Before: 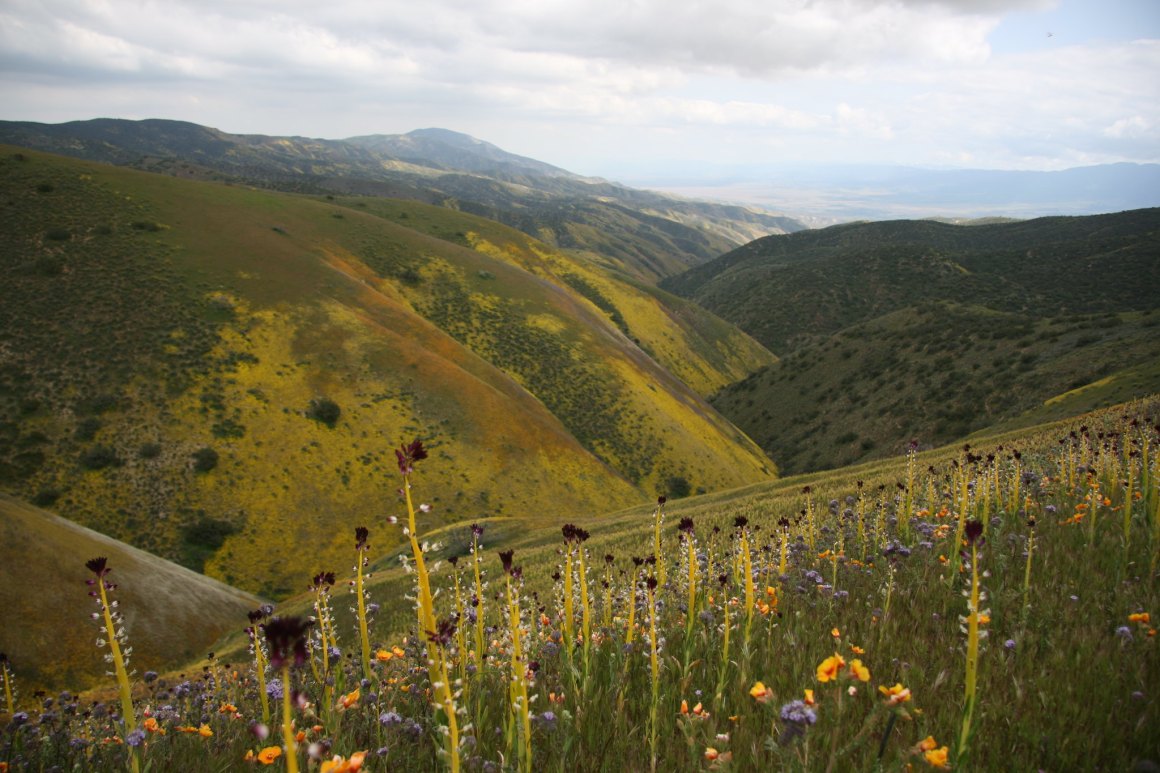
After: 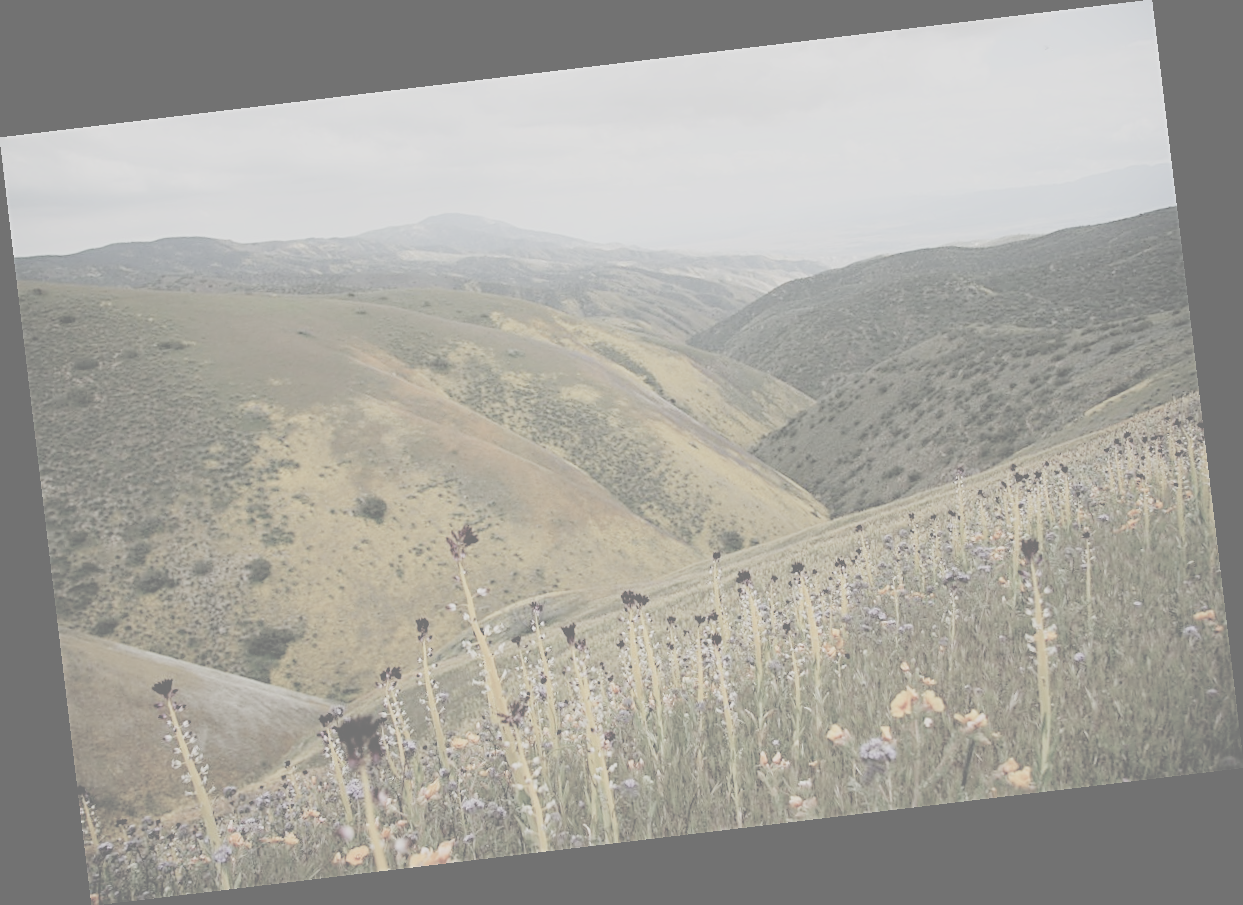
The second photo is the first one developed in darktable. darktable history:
exposure: exposure 0.943 EV, compensate highlight preservation false
filmic rgb: middle gray luminance 30%, black relative exposure -9 EV, white relative exposure 7 EV, threshold 6 EV, target black luminance 0%, hardness 2.94, latitude 2.04%, contrast 0.963, highlights saturation mix 5%, shadows ↔ highlights balance 12.16%, add noise in highlights 0, preserve chrominance no, color science v3 (2019), use custom middle-gray values true, iterations of high-quality reconstruction 0, contrast in highlights soft, enable highlight reconstruction true
sharpen: on, module defaults
rotate and perspective: rotation -6.83°, automatic cropping off
contrast brightness saturation: contrast -0.32, brightness 0.75, saturation -0.78
